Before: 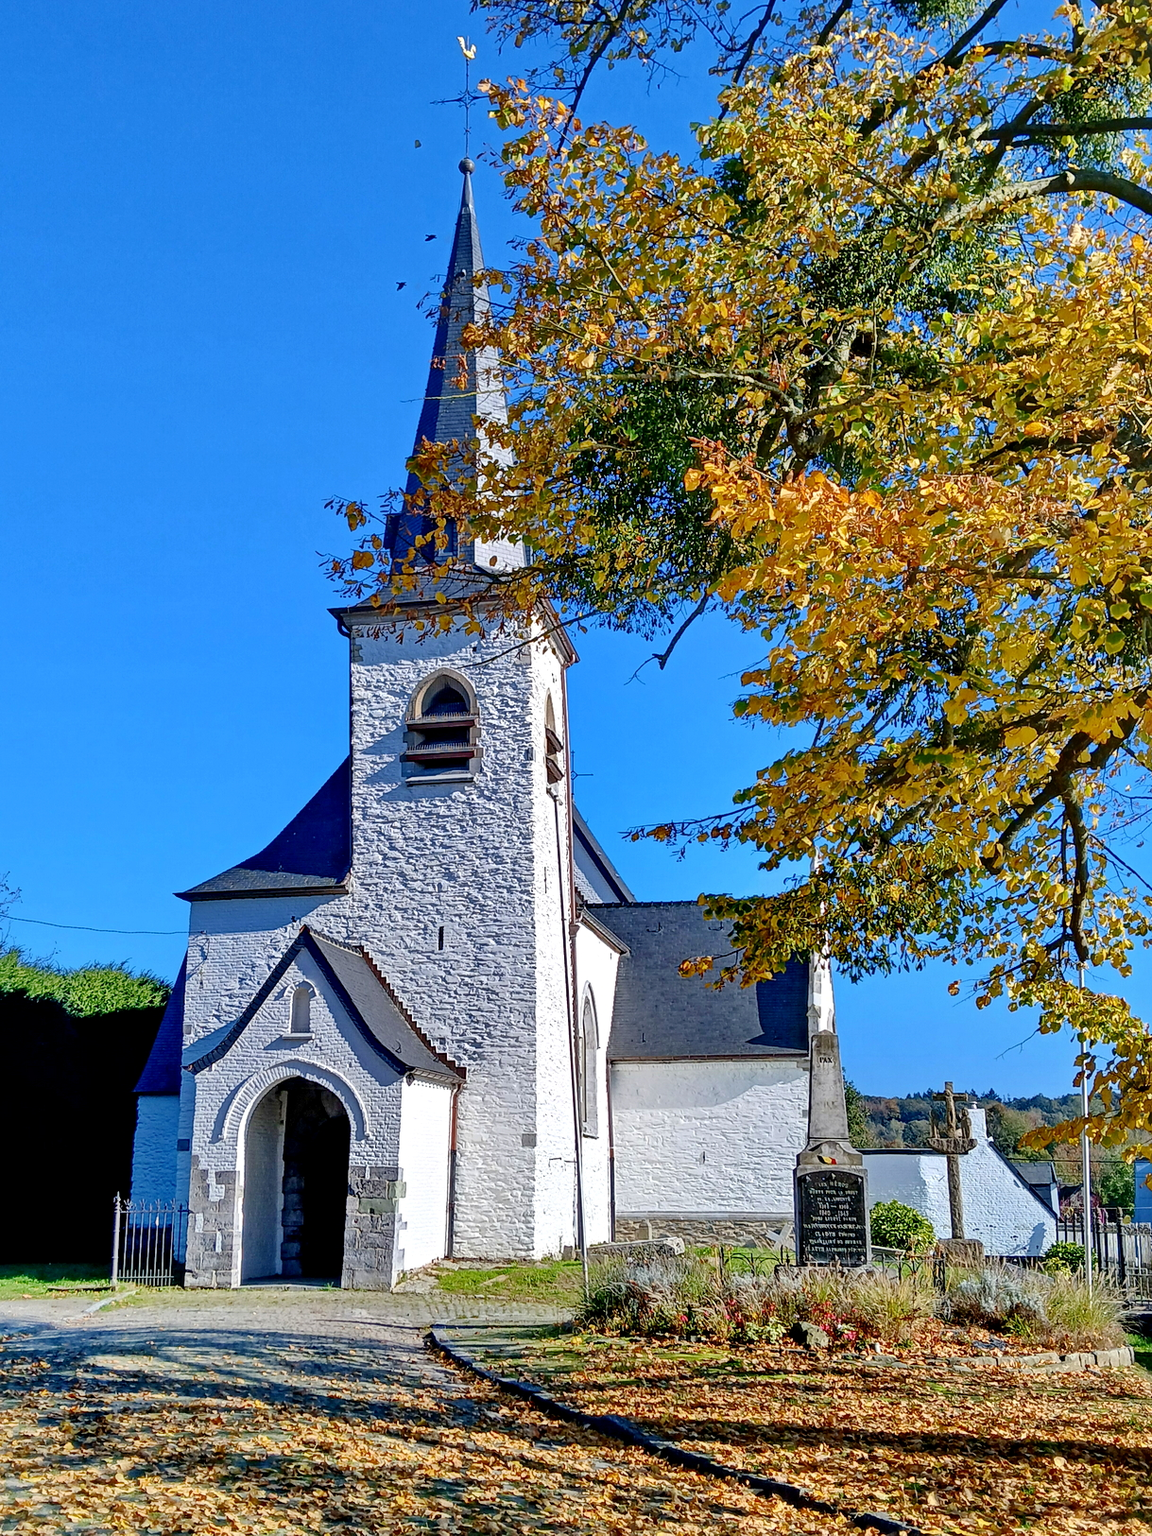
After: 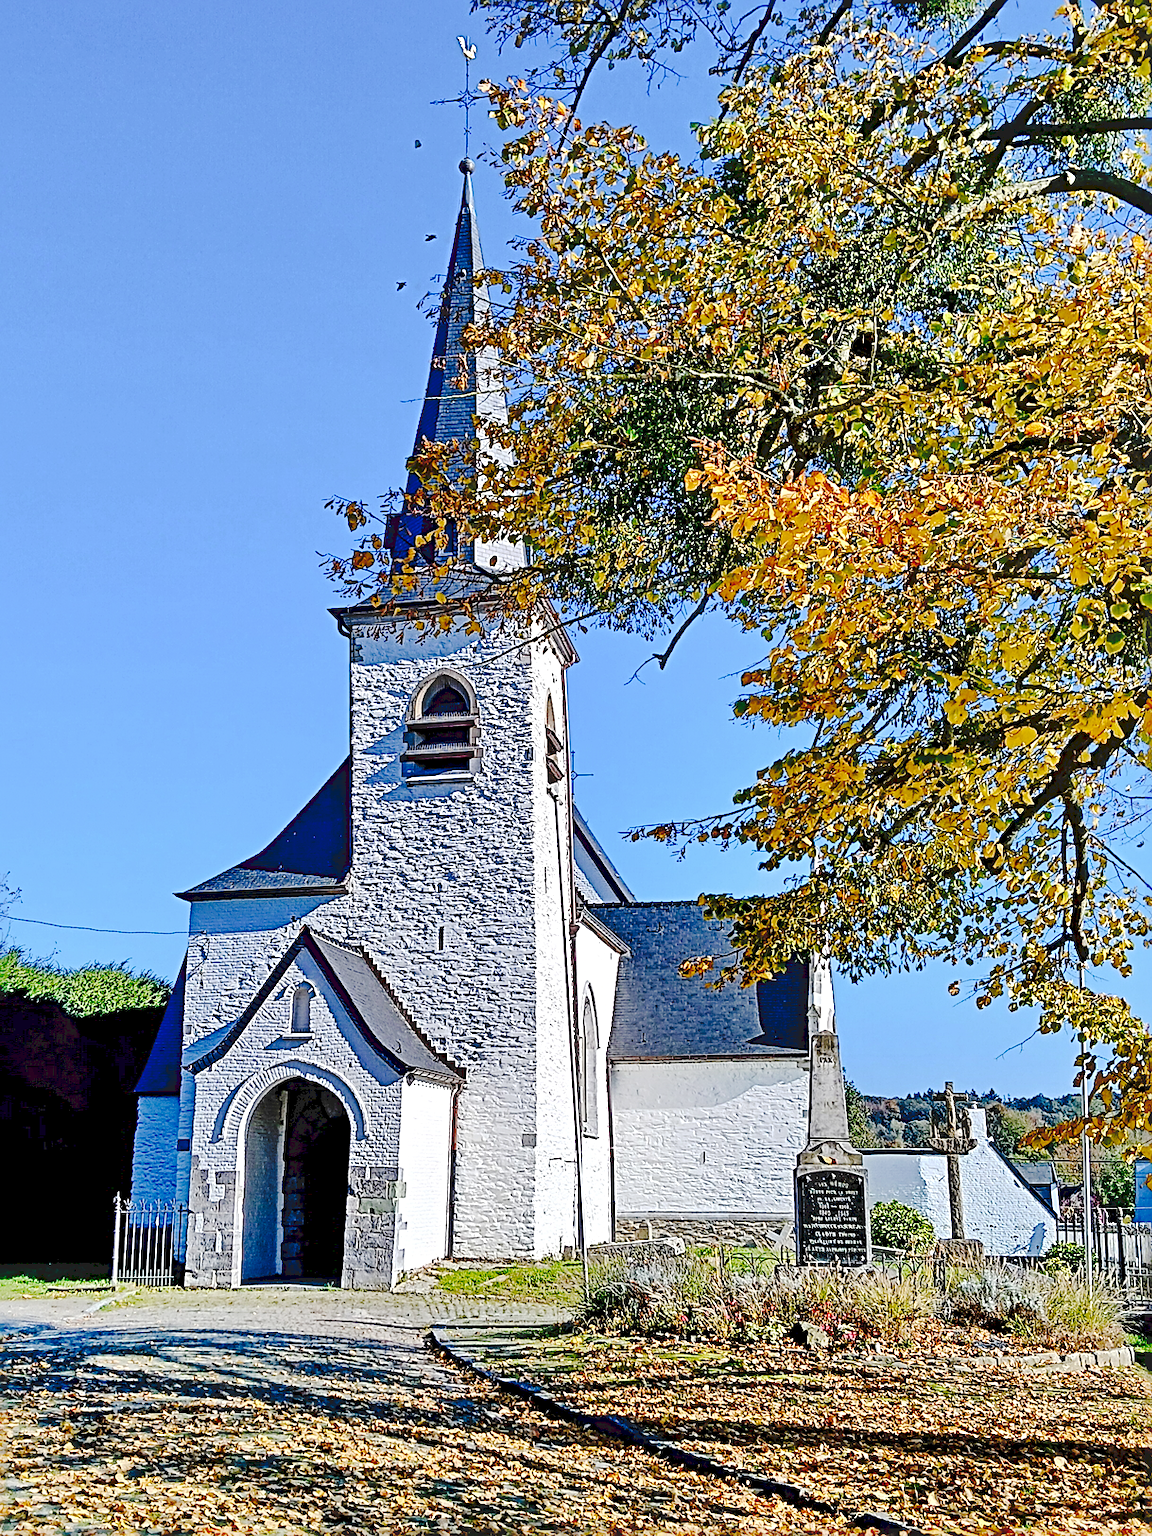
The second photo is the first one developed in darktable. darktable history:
tone curve: curves: ch0 [(0, 0) (0.003, 0.117) (0.011, 0.115) (0.025, 0.116) (0.044, 0.116) (0.069, 0.112) (0.1, 0.113) (0.136, 0.127) (0.177, 0.148) (0.224, 0.191) (0.277, 0.249) (0.335, 0.363) (0.399, 0.479) (0.468, 0.589) (0.543, 0.664) (0.623, 0.733) (0.709, 0.799) (0.801, 0.852) (0.898, 0.914) (1, 1)], preserve colors none
sharpen: radius 3.025, amount 0.757
